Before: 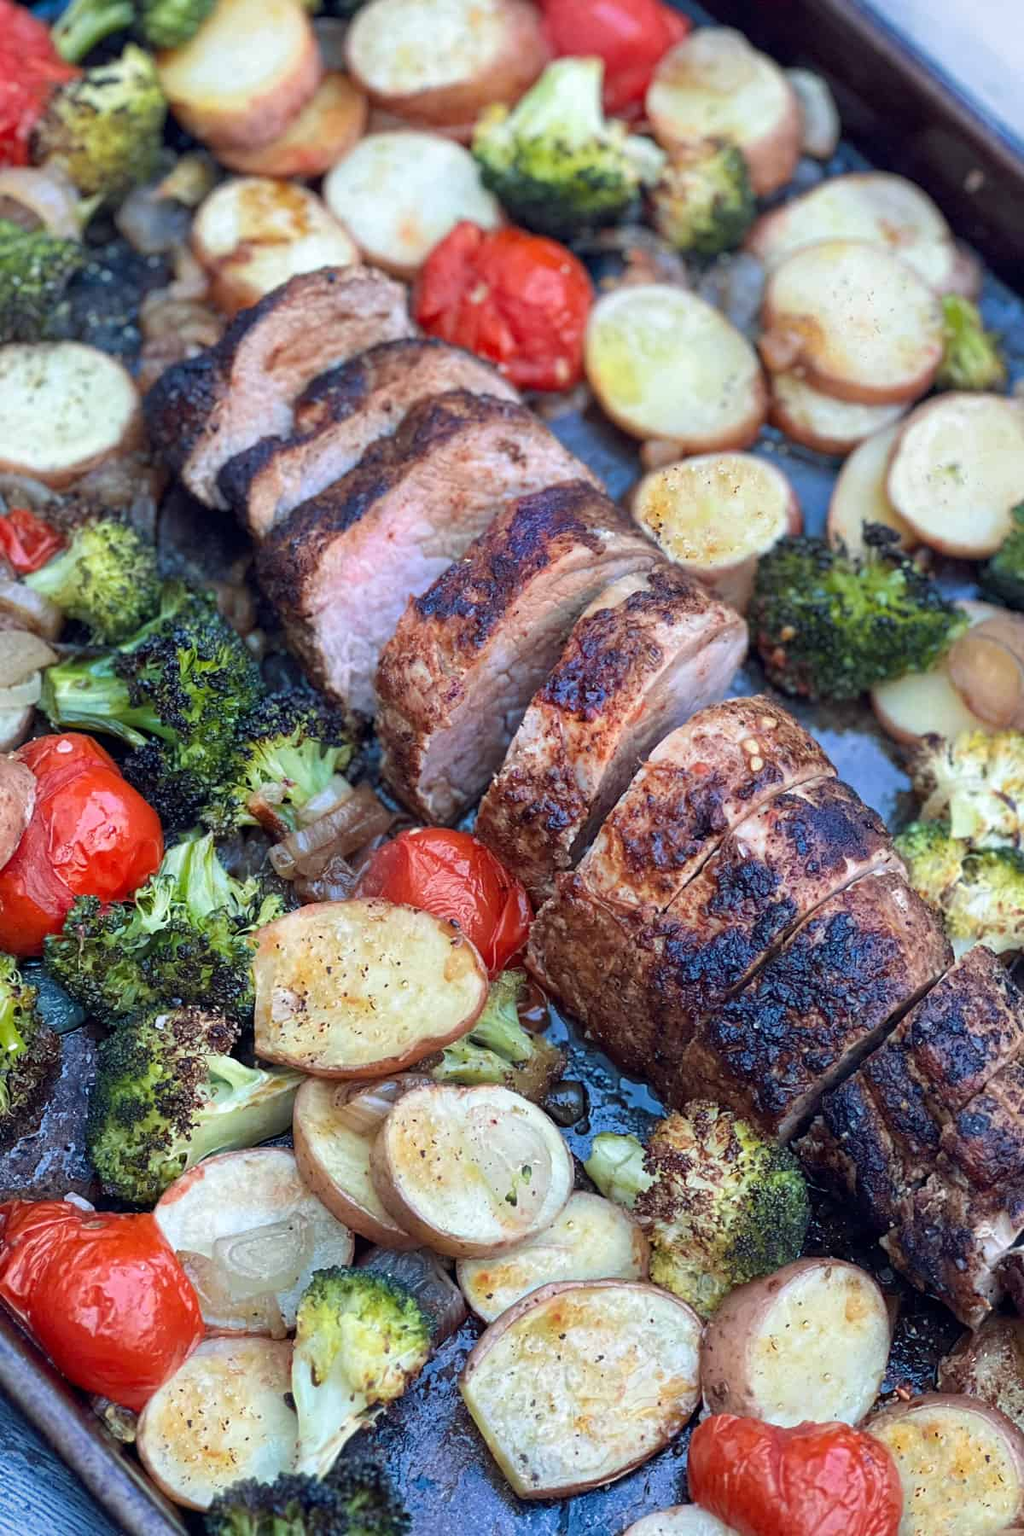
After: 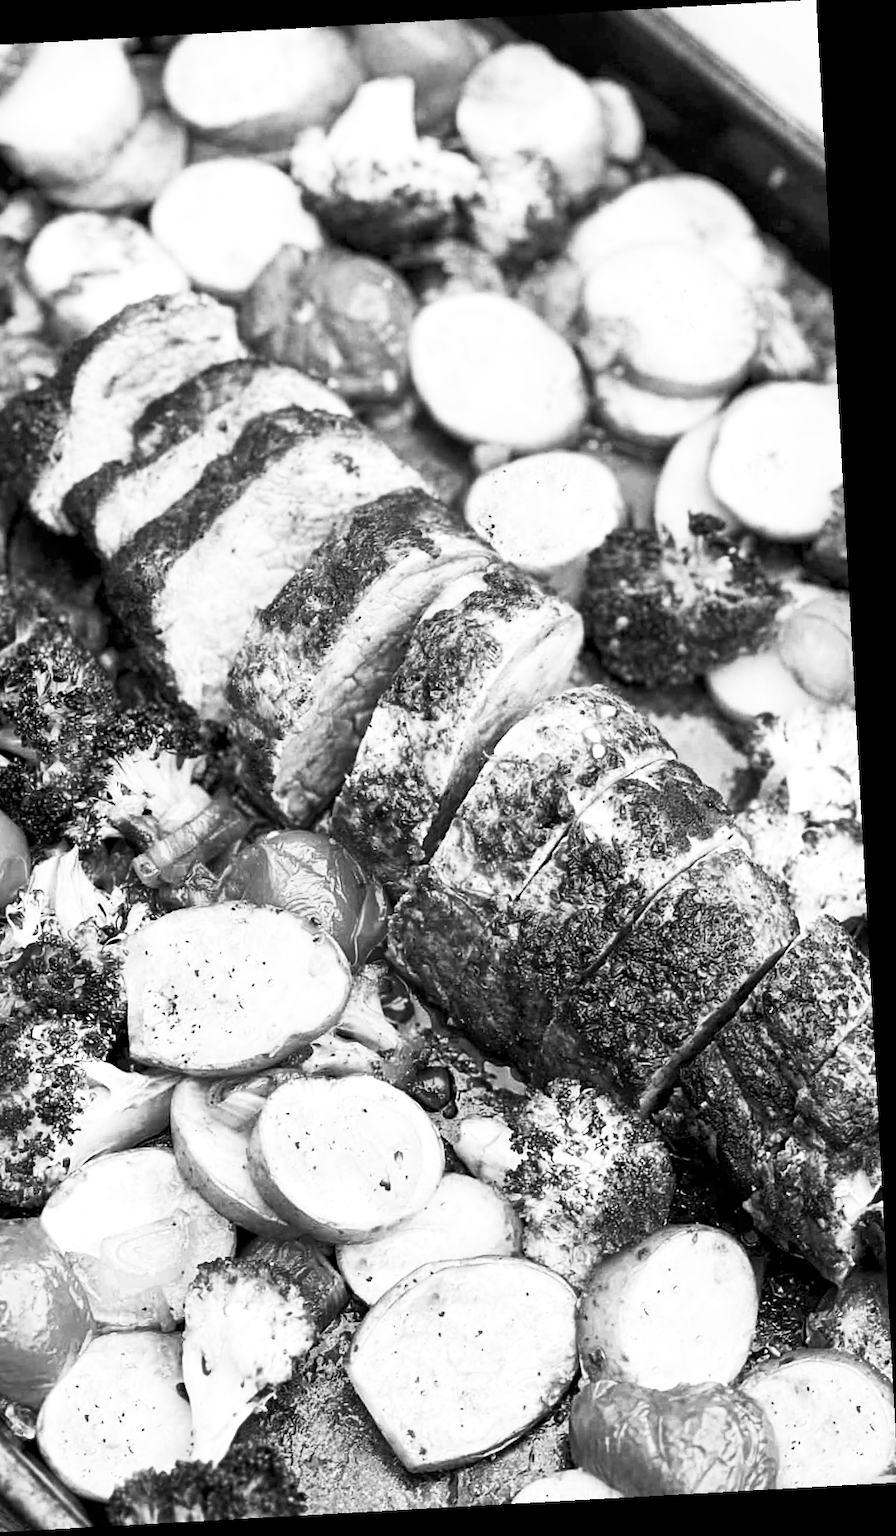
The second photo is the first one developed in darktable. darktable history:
velvia: strength 50%
exposure: black level correction 0.004, exposure 0.014 EV, compensate highlight preservation false
local contrast: mode bilateral grid, contrast 20, coarseness 50, detail 120%, midtone range 0.2
contrast brightness saturation: contrast 0.53, brightness 0.47, saturation -1
color calibration: illuminant F (fluorescent), F source F9 (Cool White Deluxe 4150 K) – high CRI, x 0.374, y 0.373, temperature 4158.34 K
white balance: red 0.982, blue 1.018
crop: left 16.145%
rotate and perspective: rotation -3.18°, automatic cropping off
